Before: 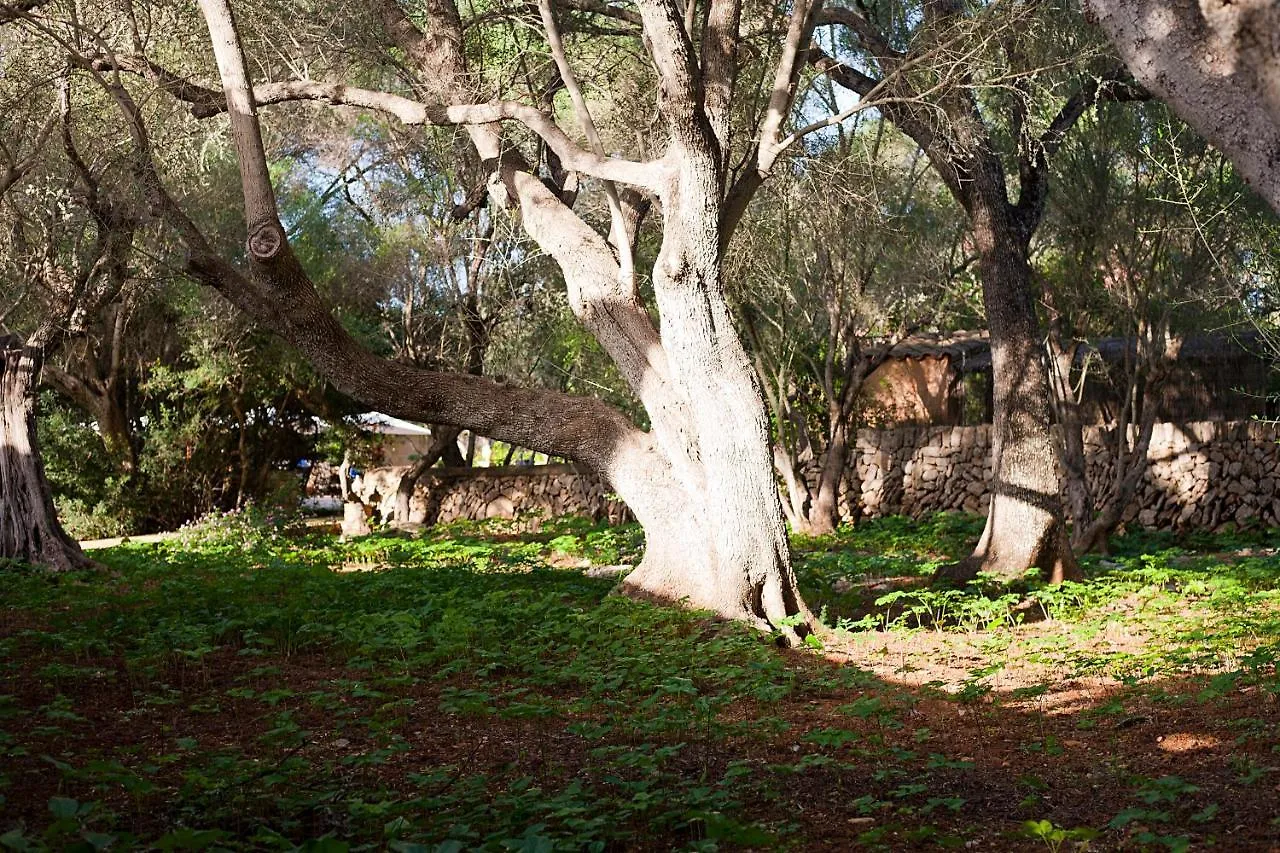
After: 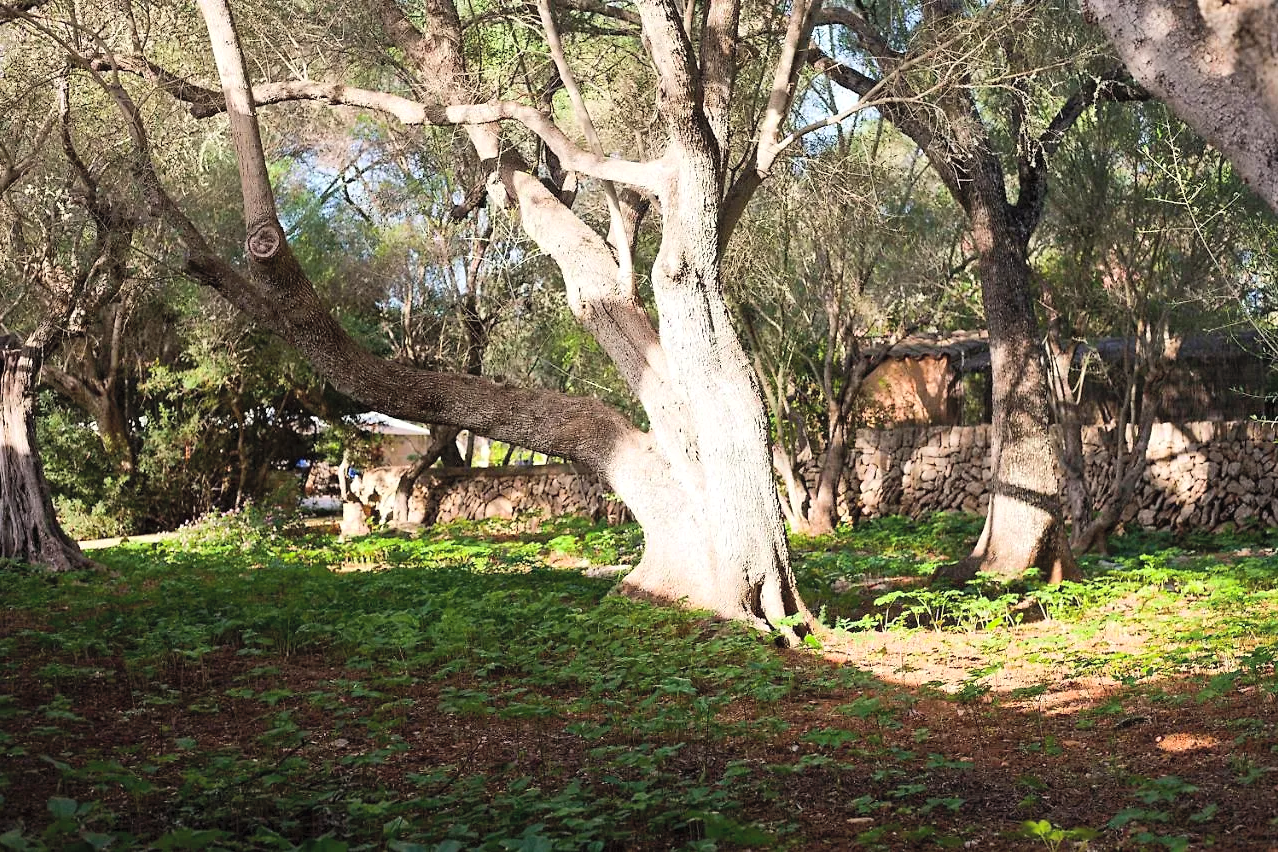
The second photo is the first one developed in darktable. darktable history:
tone equalizer: on, module defaults
color balance rgb: perceptual saturation grading › global saturation 4.212%, perceptual brilliance grading › highlights 7.013%, perceptual brilliance grading › mid-tones 16.098%, perceptual brilliance grading › shadows -5.412%
crop: left 0.155%
shadows and highlights: shadows 25.8, white point adjustment -2.99, highlights -30.18, highlights color adjustment 0.862%
contrast brightness saturation: contrast 0.136, brightness 0.221
